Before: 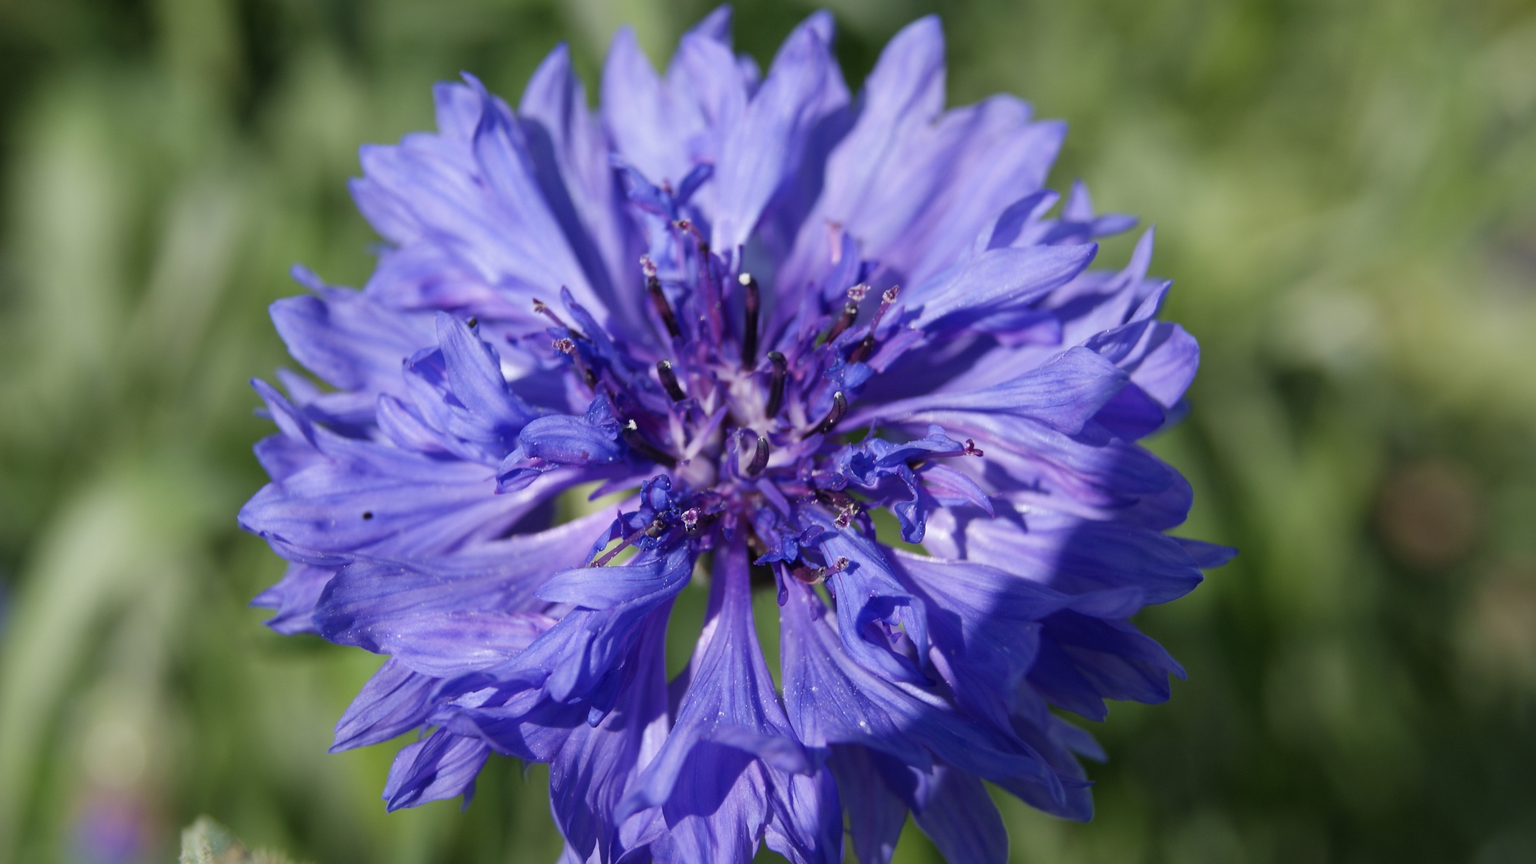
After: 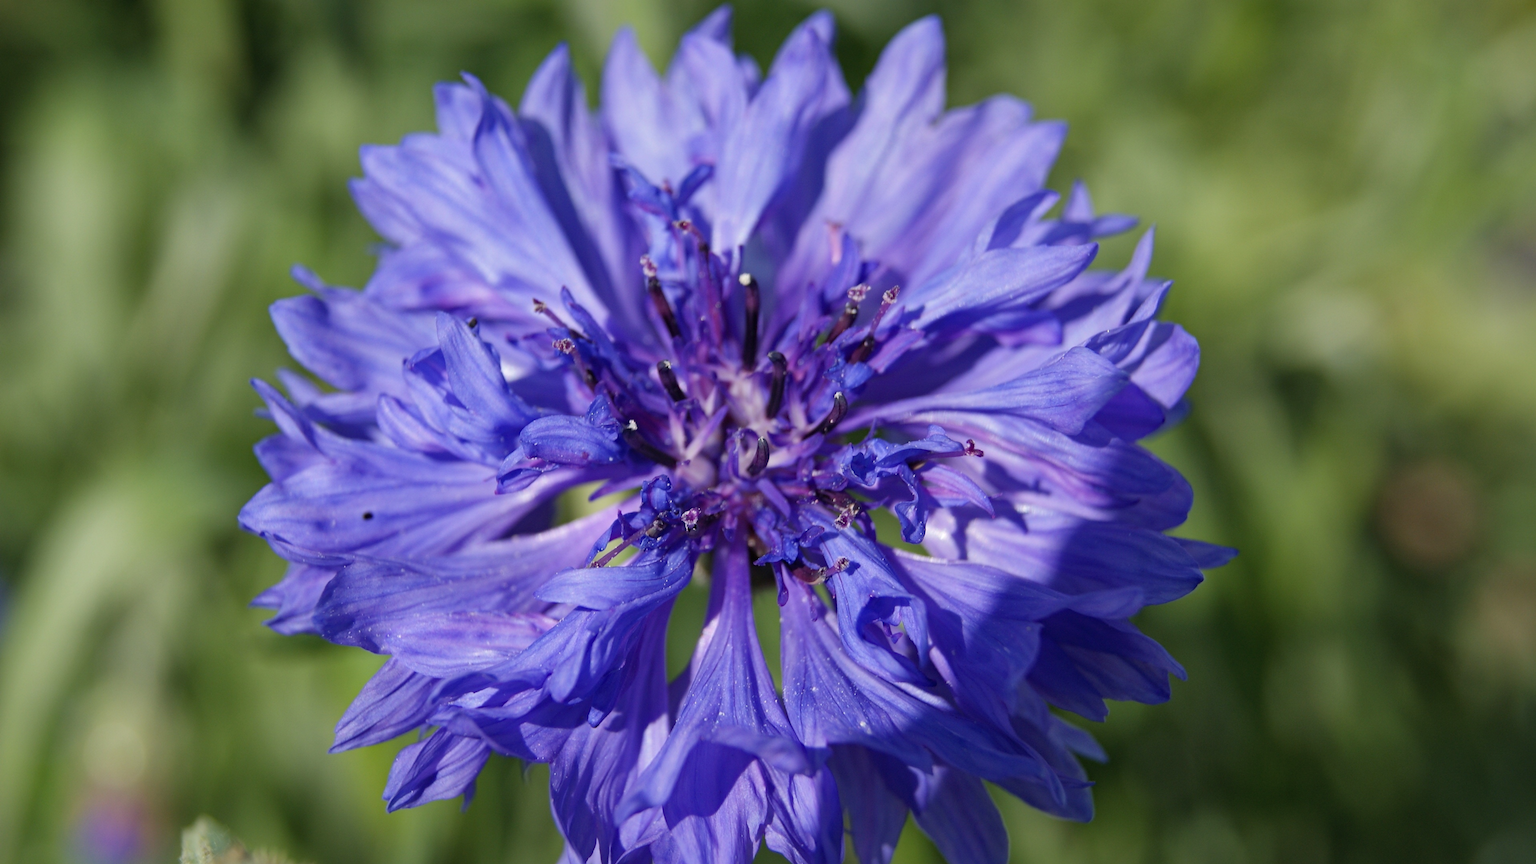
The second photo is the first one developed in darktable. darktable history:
haze removal: compatibility mode true, adaptive false
shadows and highlights: shadows 30
